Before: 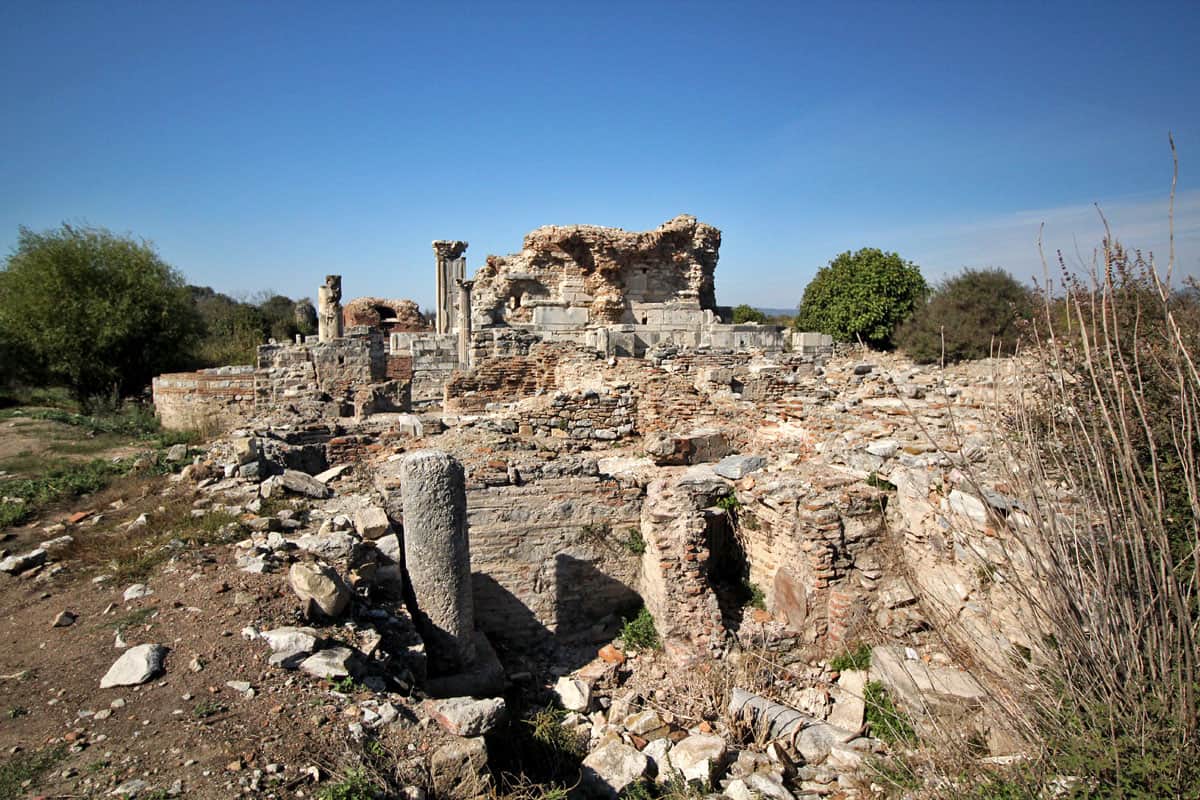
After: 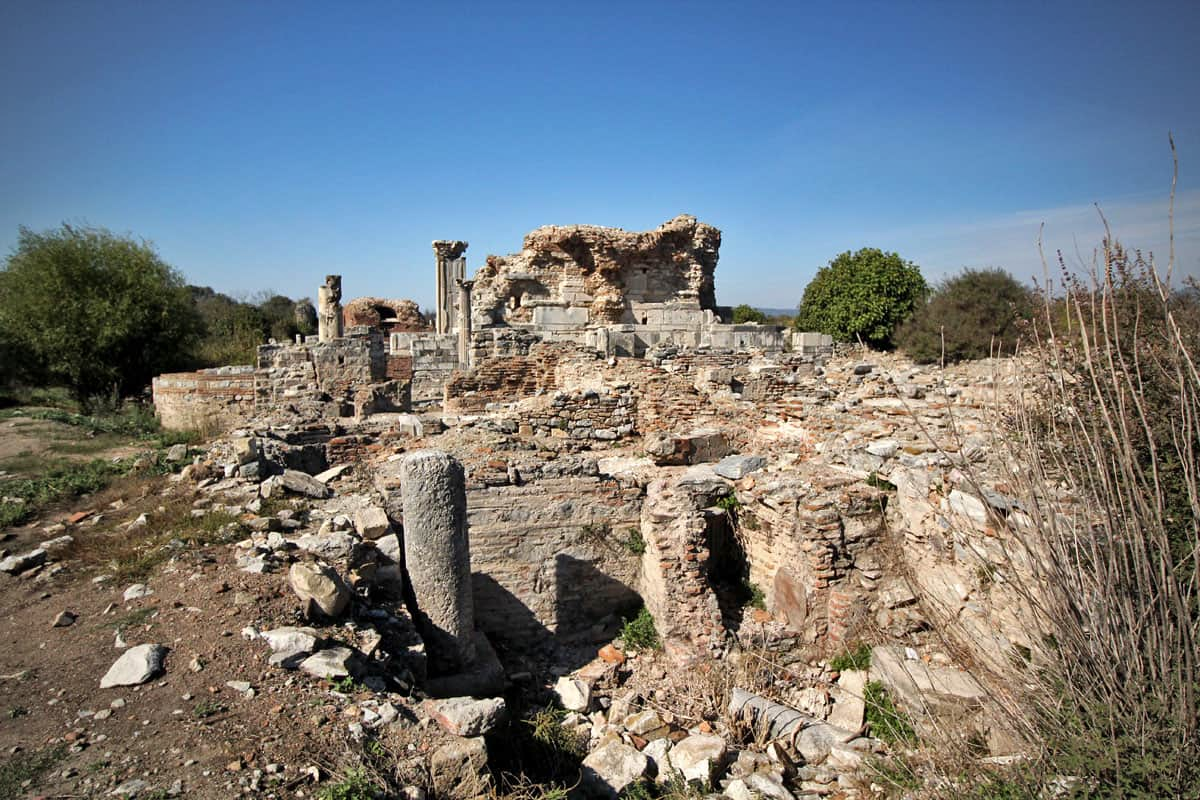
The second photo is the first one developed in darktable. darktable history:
vignetting: fall-off radius 81.94%
shadows and highlights: soften with gaussian
